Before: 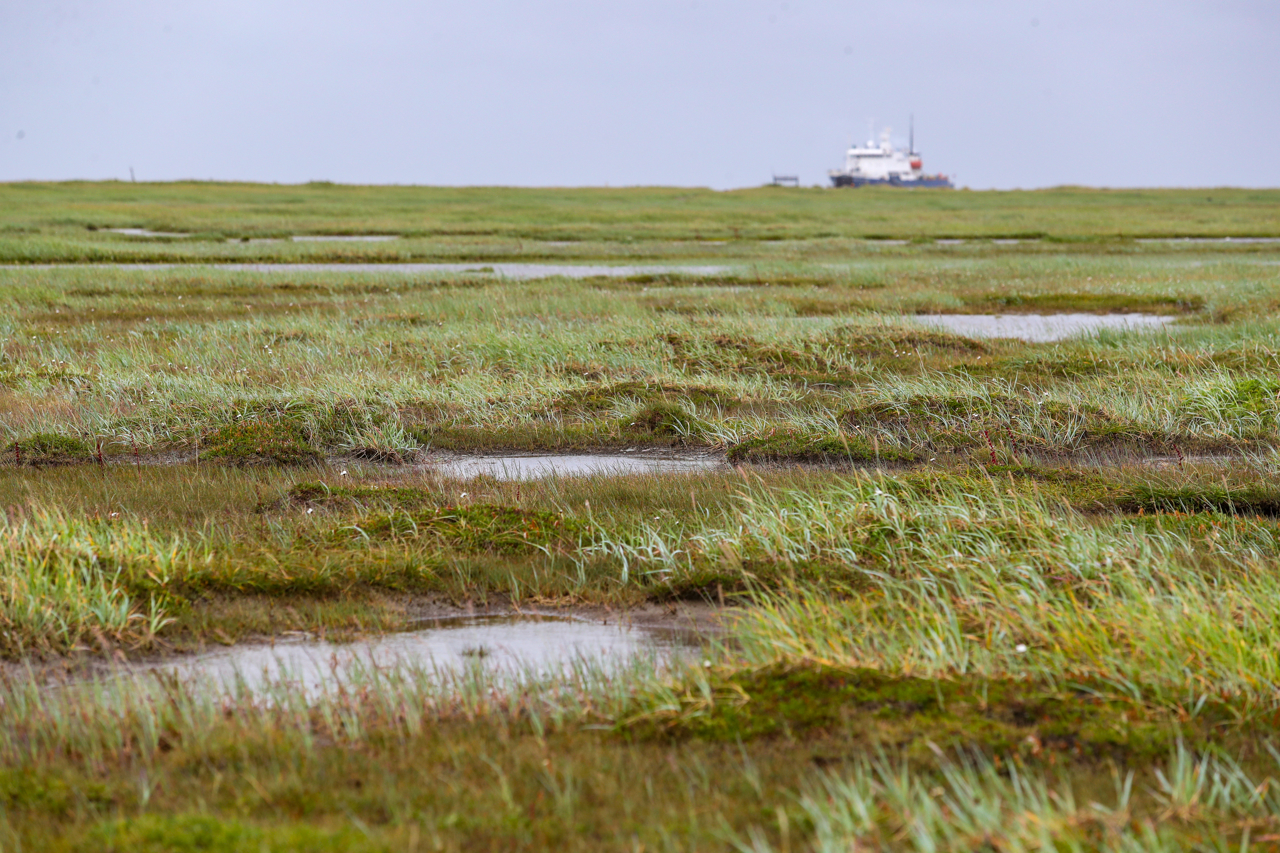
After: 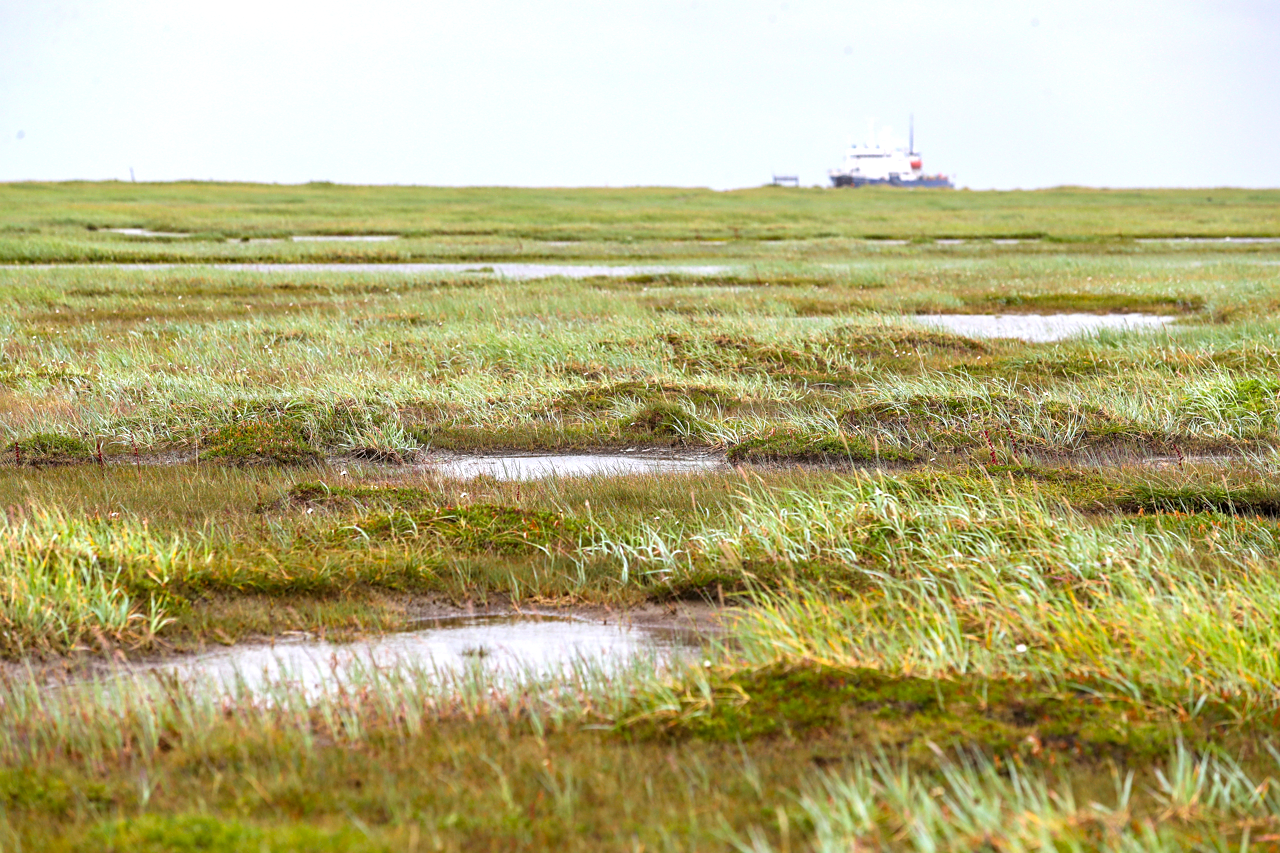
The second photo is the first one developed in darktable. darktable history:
sharpen: amount 0.2
color zones: curves: ch1 [(0, 0.523) (0.143, 0.545) (0.286, 0.52) (0.429, 0.506) (0.571, 0.503) (0.714, 0.503) (0.857, 0.508) (1, 0.523)]
exposure: black level correction 0, exposure 0.7 EV, compensate exposure bias true, compensate highlight preservation false
